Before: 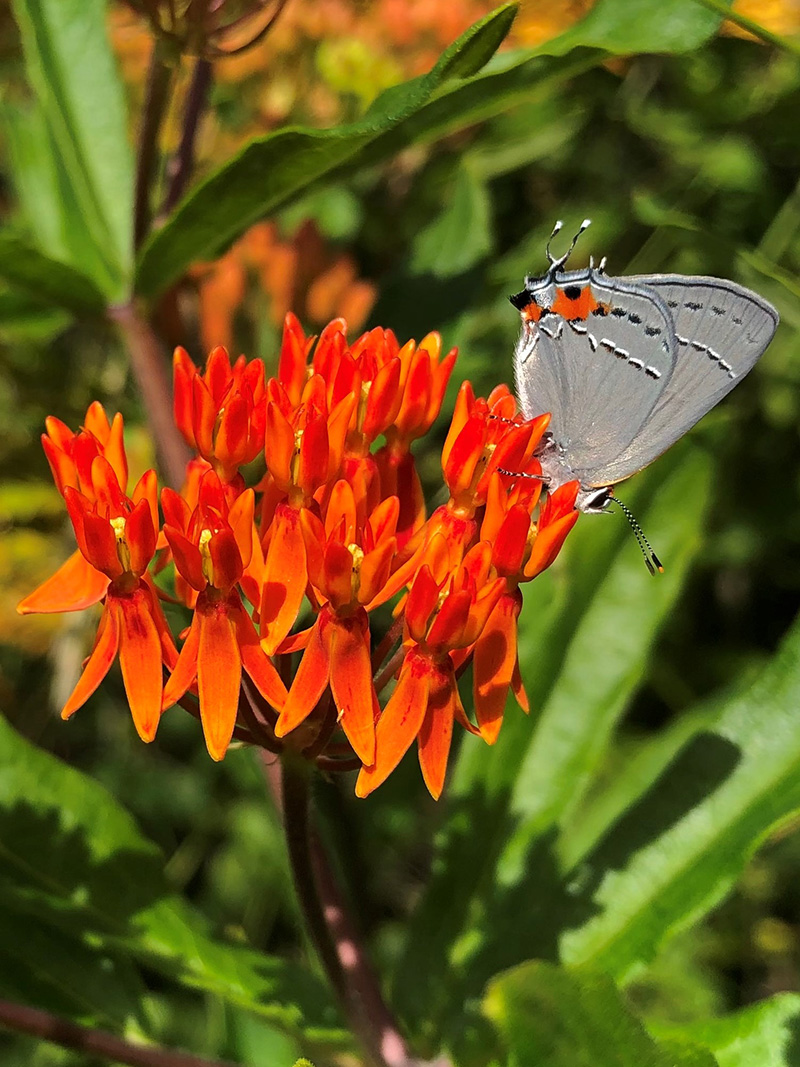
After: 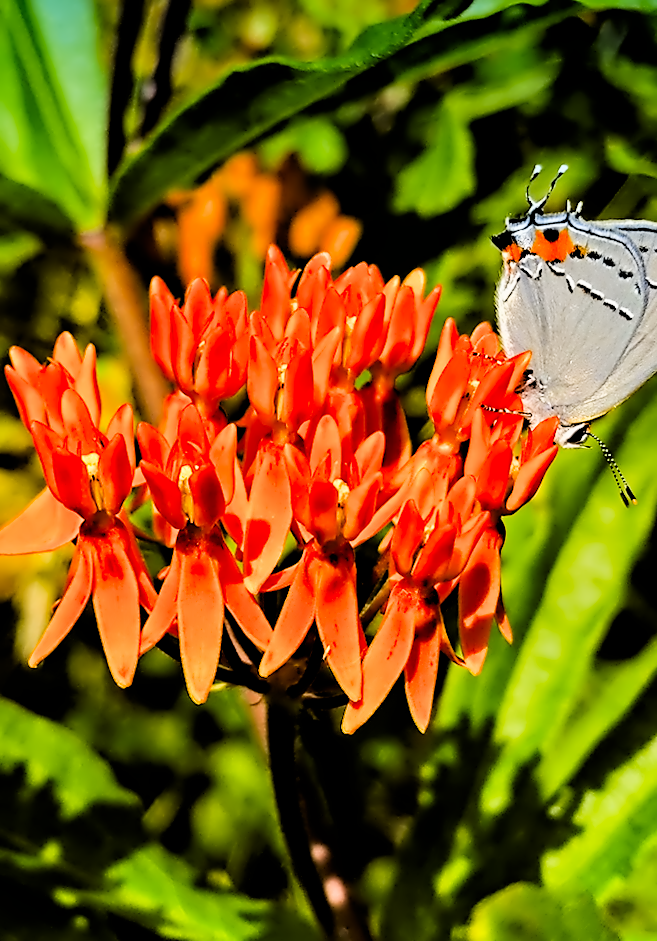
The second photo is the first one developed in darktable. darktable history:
filmic rgb: black relative exposure -5 EV, hardness 2.88, contrast 1.3, highlights saturation mix -10%
rotate and perspective: rotation 0.679°, lens shift (horizontal) 0.136, crop left 0.009, crop right 0.991, crop top 0.078, crop bottom 0.95
exposure: black level correction 0, exposure 0.5 EV, compensate highlight preservation false
contrast equalizer: octaves 7, y [[0.5, 0.542, 0.583, 0.625, 0.667, 0.708], [0.5 ×6], [0.5 ×6], [0, 0.033, 0.067, 0.1, 0.133, 0.167], [0, 0.05, 0.1, 0.15, 0.2, 0.25]]
rgb levels: levels [[0.013, 0.434, 0.89], [0, 0.5, 1], [0, 0.5, 1]]
graduated density: density 2.02 EV, hardness 44%, rotation 0.374°, offset 8.21, hue 208.8°, saturation 97%
crop and rotate: angle 1°, left 4.281%, top 0.642%, right 11.383%, bottom 2.486%
color contrast: green-magenta contrast 1.12, blue-yellow contrast 1.95, unbound 0
